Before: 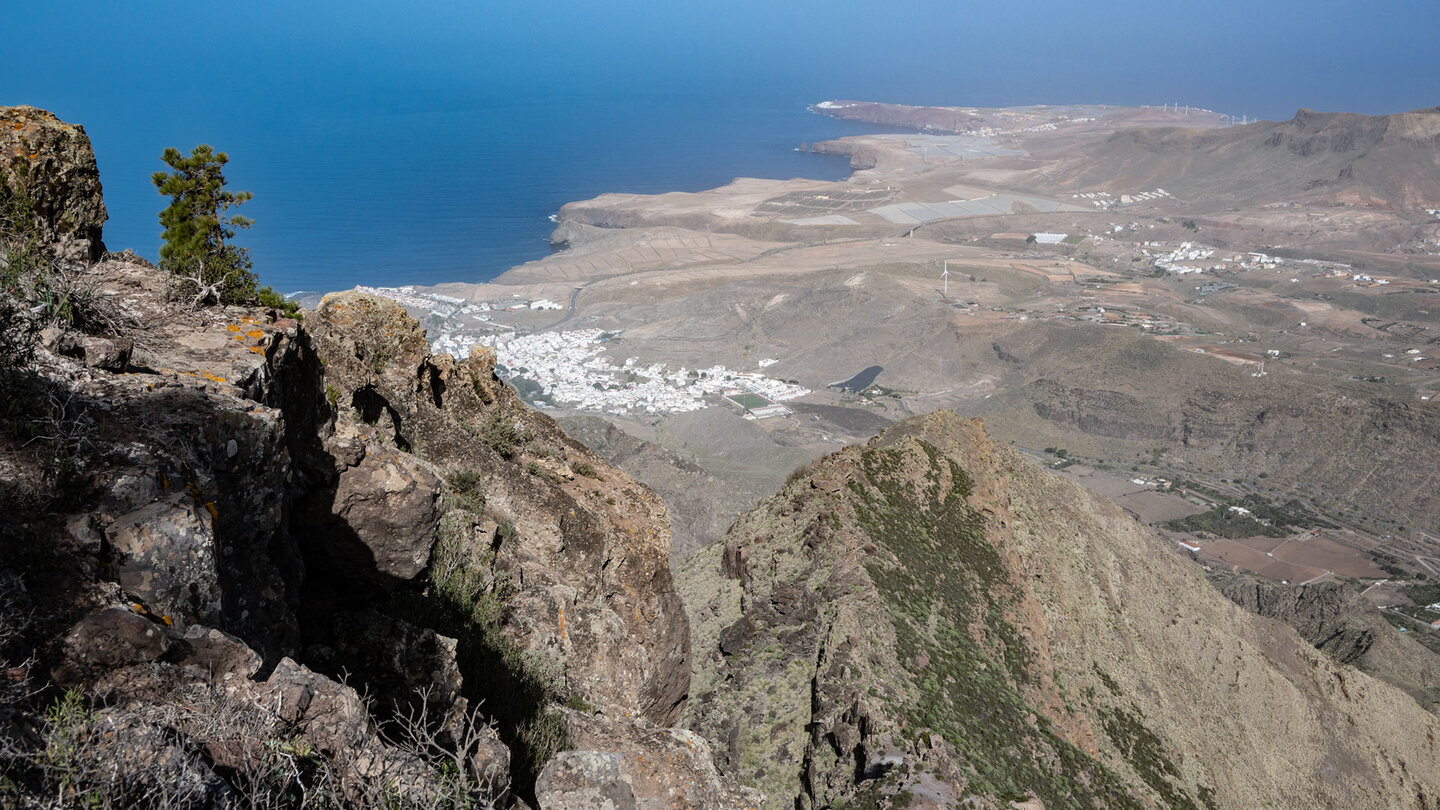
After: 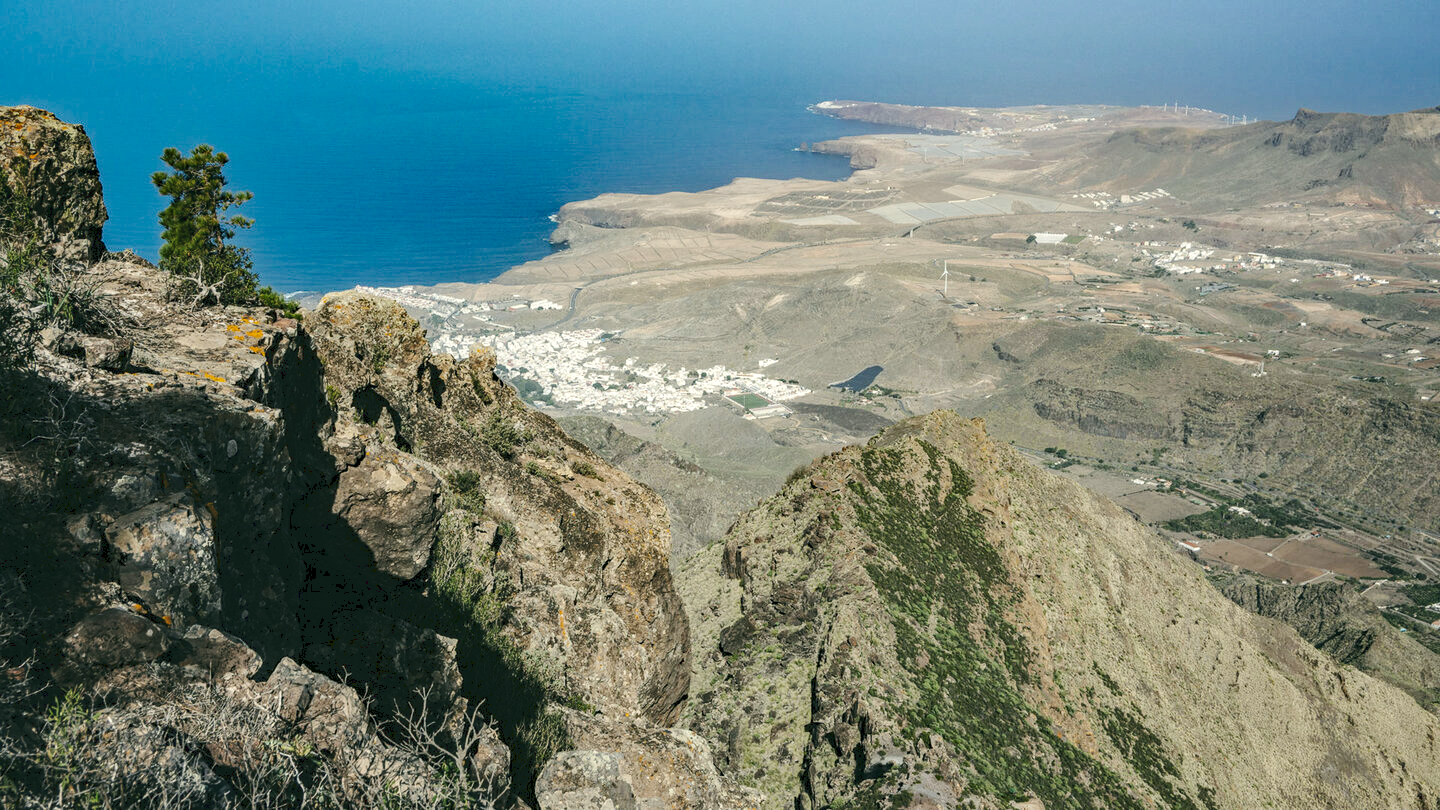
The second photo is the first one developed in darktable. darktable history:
color correction: highlights a* -0.482, highlights b* 9.48, shadows a* -9.48, shadows b* 0.803
haze removal: compatibility mode true, adaptive false
tone curve: curves: ch0 [(0, 0) (0.003, 0.1) (0.011, 0.101) (0.025, 0.11) (0.044, 0.126) (0.069, 0.14) (0.1, 0.158) (0.136, 0.18) (0.177, 0.206) (0.224, 0.243) (0.277, 0.293) (0.335, 0.36) (0.399, 0.446) (0.468, 0.537) (0.543, 0.618) (0.623, 0.694) (0.709, 0.763) (0.801, 0.836) (0.898, 0.908) (1, 1)], preserve colors none
local contrast: on, module defaults
